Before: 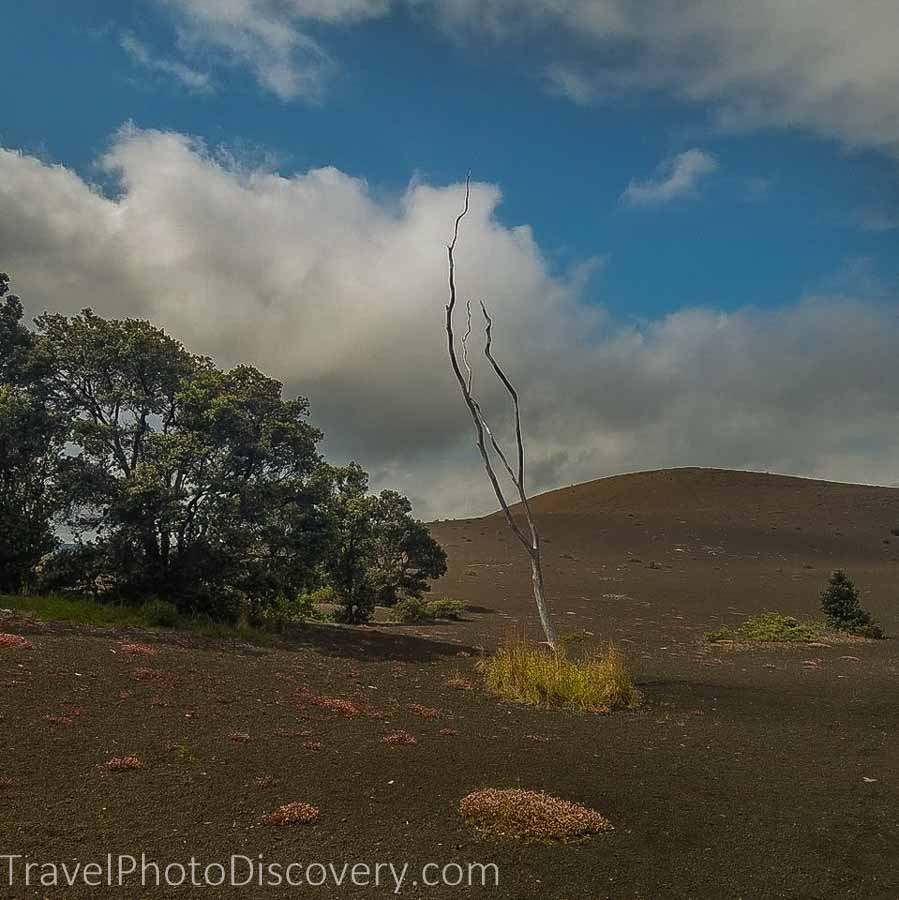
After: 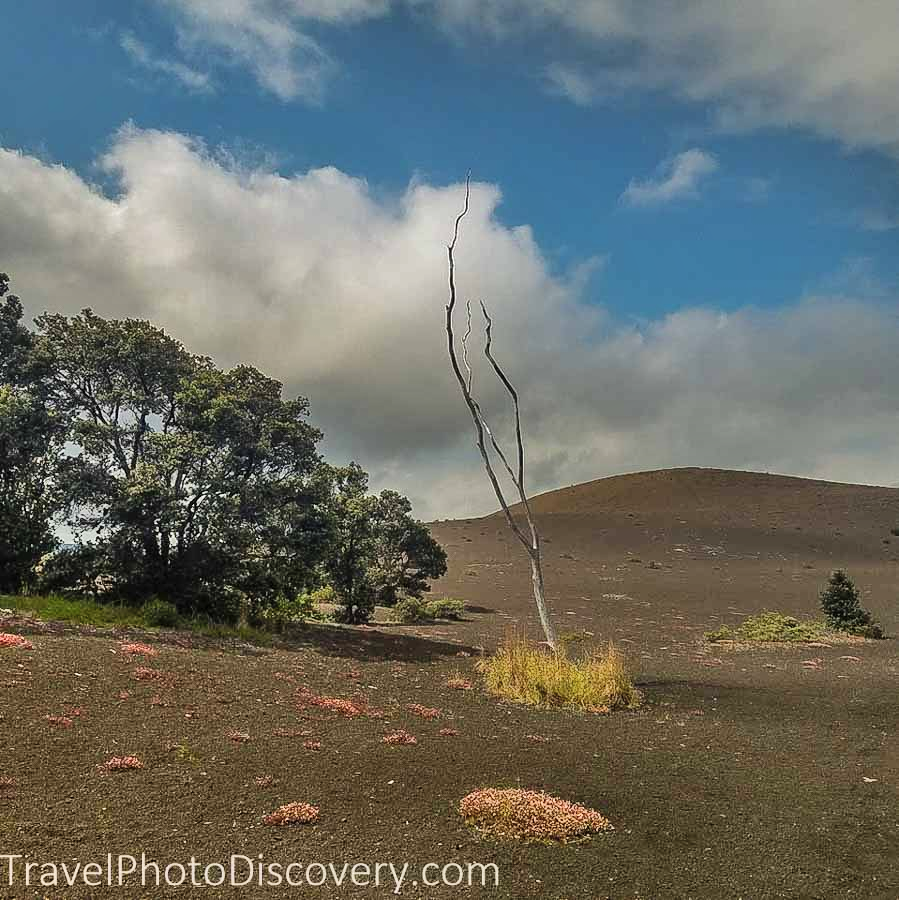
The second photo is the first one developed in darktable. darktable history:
filmic rgb: black relative exposure -16 EV, white relative exposure 2.89 EV, hardness 10
shadows and highlights: radius 109.88, shadows 51.49, white point adjustment 9.11, highlights -3.1, soften with gaussian
